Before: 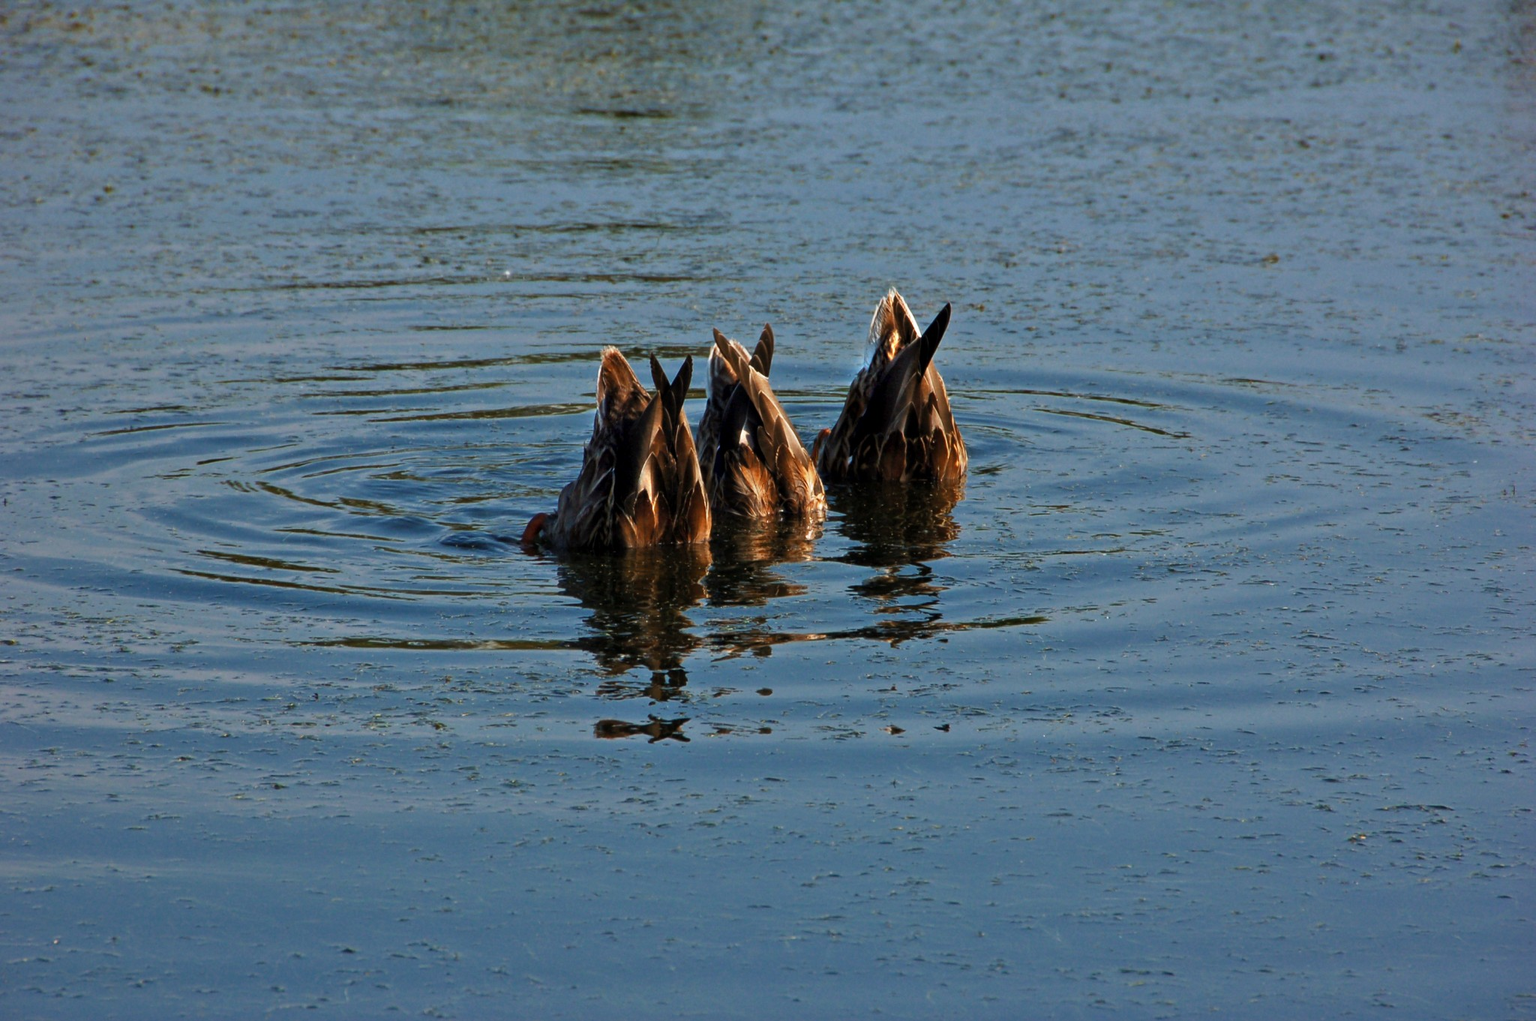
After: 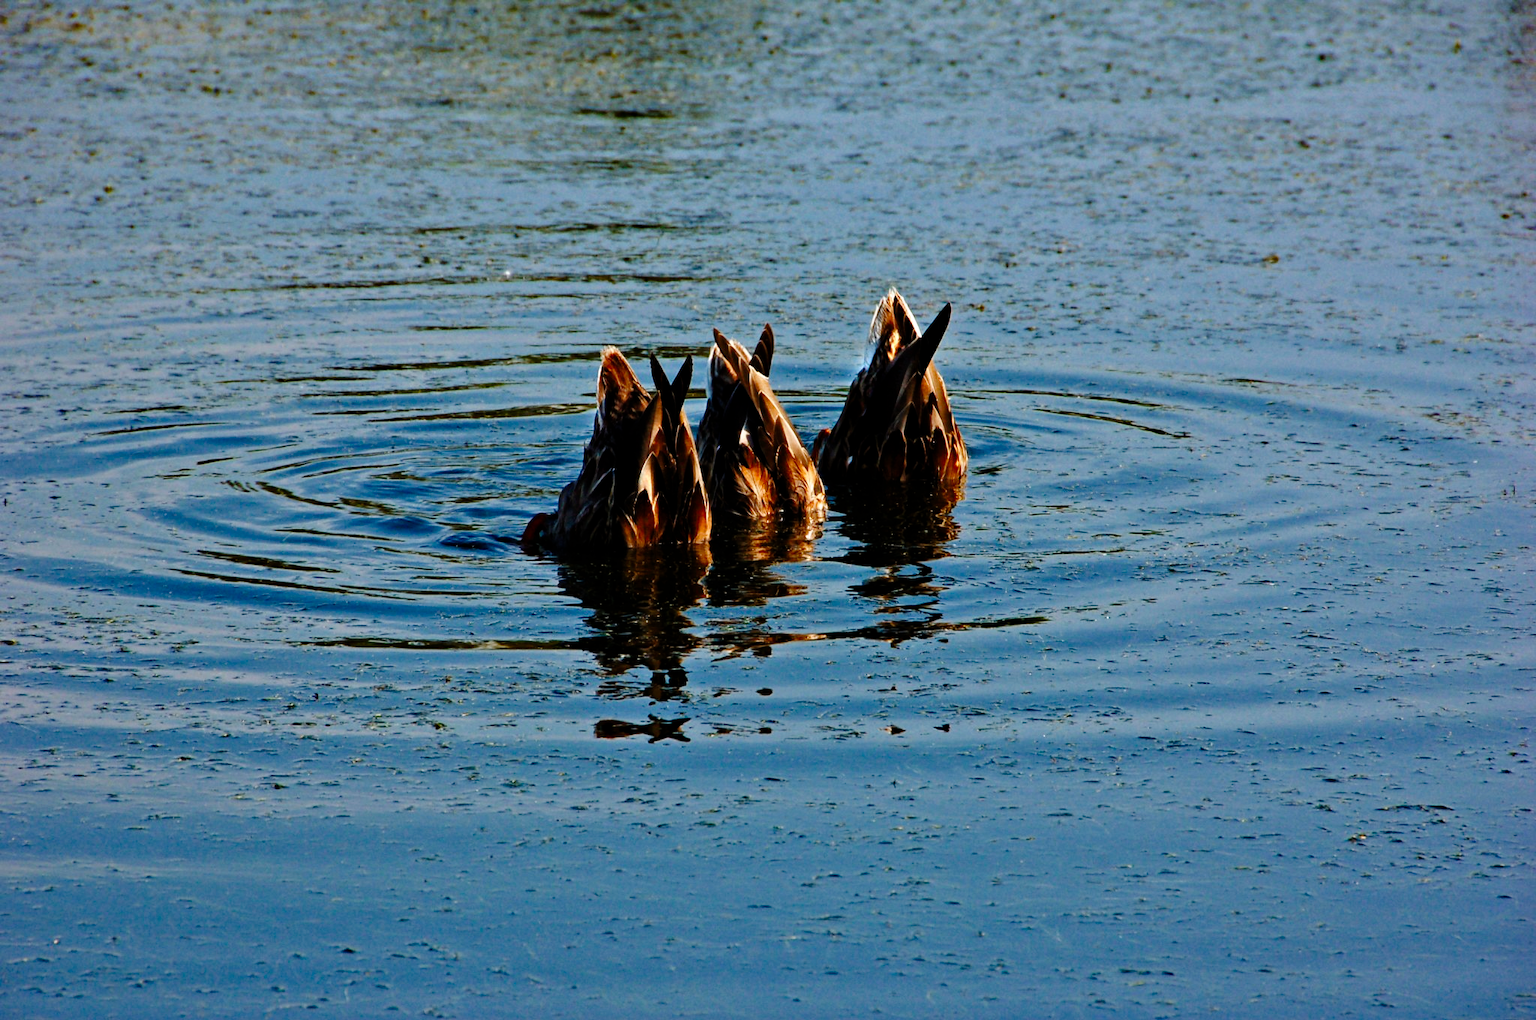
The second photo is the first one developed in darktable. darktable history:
tone curve: curves: ch0 [(0, 0) (0.003, 0) (0.011, 0.001) (0.025, 0.001) (0.044, 0.003) (0.069, 0.009) (0.1, 0.018) (0.136, 0.032) (0.177, 0.074) (0.224, 0.13) (0.277, 0.218) (0.335, 0.321) (0.399, 0.425) (0.468, 0.523) (0.543, 0.617) (0.623, 0.708) (0.709, 0.789) (0.801, 0.873) (0.898, 0.967) (1, 1)], preserve colors none
tone equalizer: -8 EV -0.002 EV, -7 EV 0.005 EV, -6 EV -0.009 EV, -5 EV 0.011 EV, -4 EV -0.012 EV, -3 EV 0.007 EV, -2 EV -0.062 EV, -1 EV -0.293 EV, +0 EV -0.582 EV, smoothing diameter 2%, edges refinement/feathering 20, mask exposure compensation -1.57 EV, filter diffusion 5
haze removal: compatibility mode true, adaptive false
